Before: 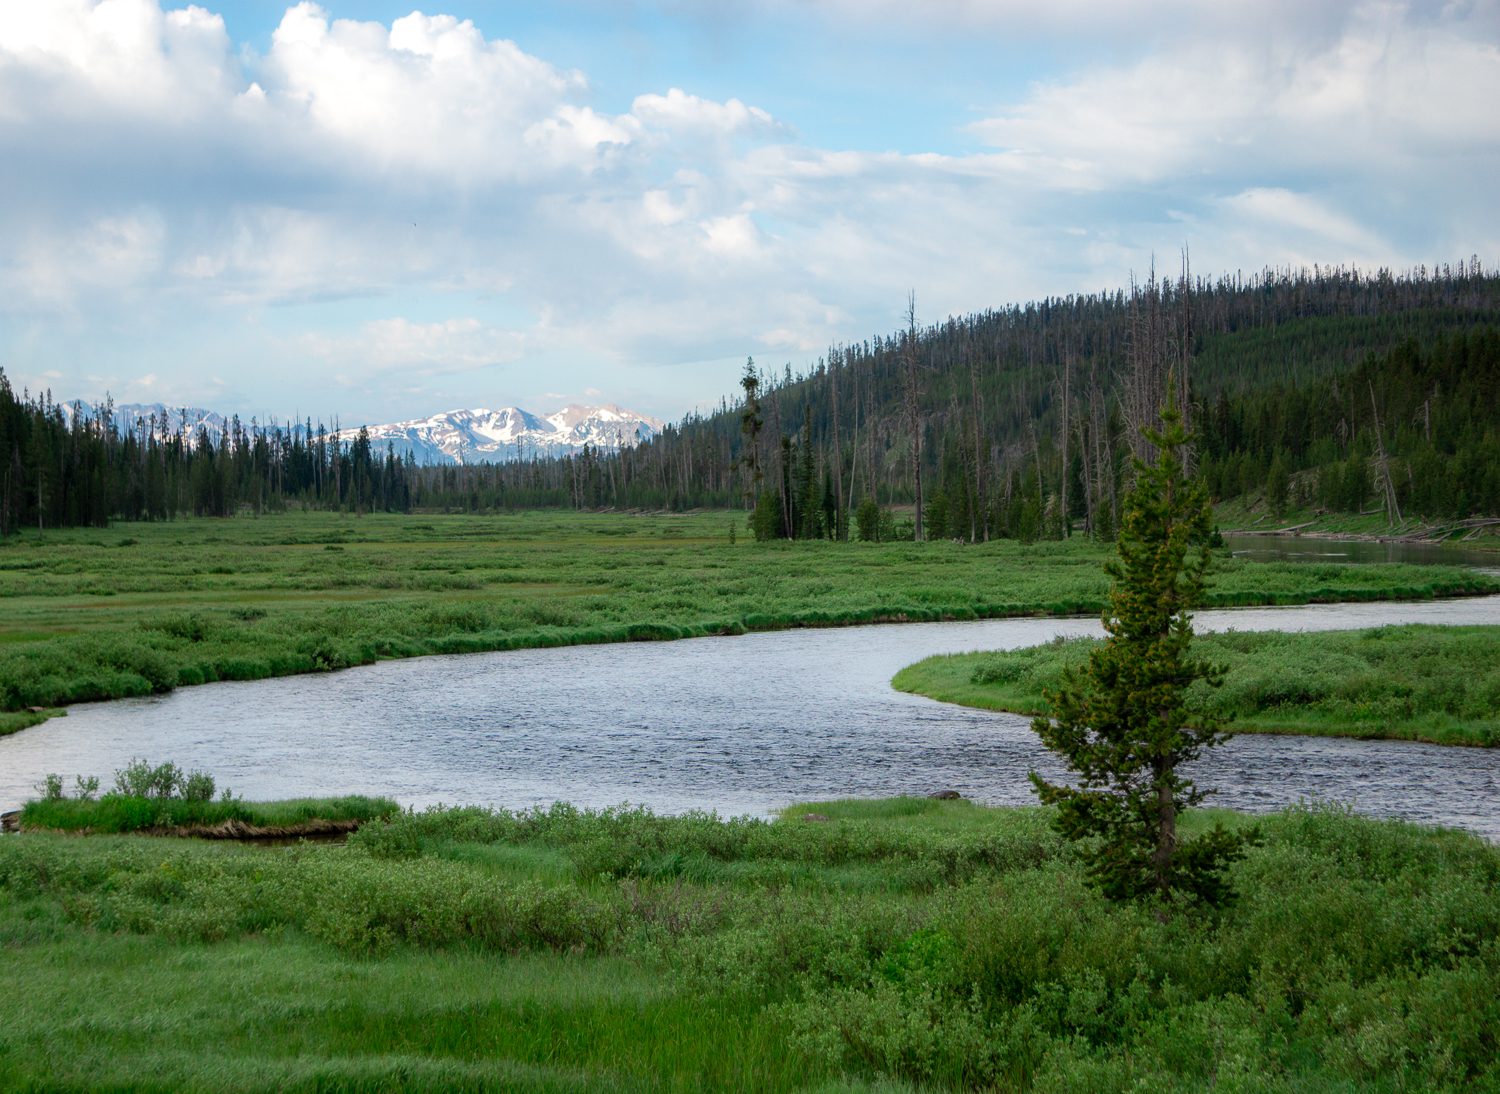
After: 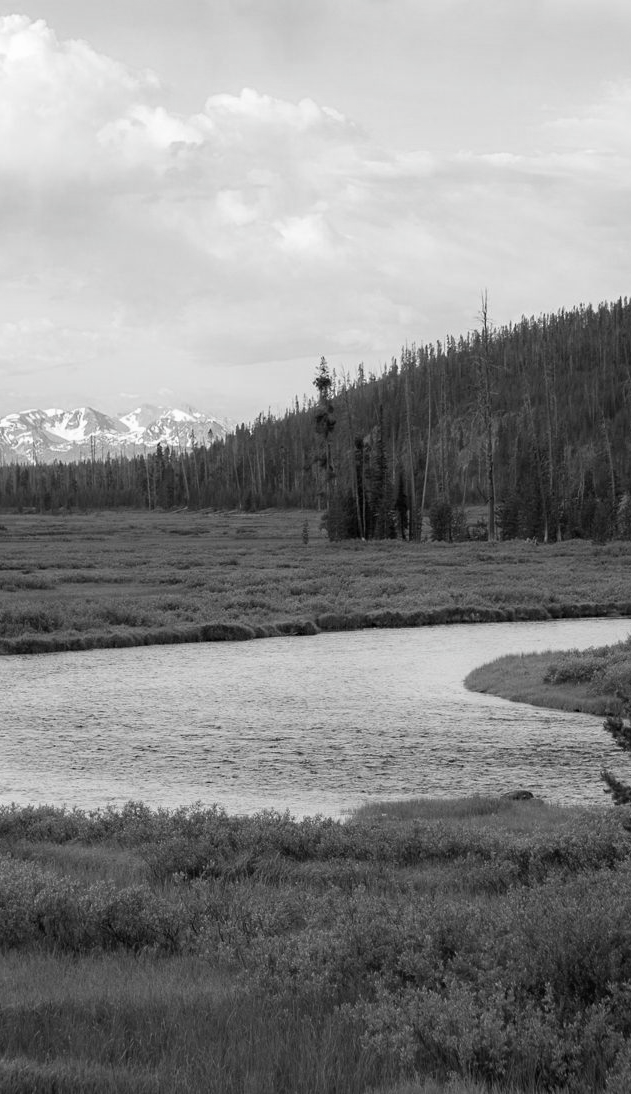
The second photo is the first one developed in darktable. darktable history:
color calibration: output gray [0.21, 0.42, 0.37, 0], gray › normalize channels true, illuminant as shot in camera, x 0.358, y 0.373, temperature 4628.91 K, gamut compression 0.016
sharpen: radius 5.31, amount 0.311, threshold 26.716
color balance rgb: power › hue 211.59°, perceptual saturation grading › global saturation 29.912%, global vibrance 7.331%, saturation formula JzAzBz (2021)
crop: left 28.516%, right 29.381%
